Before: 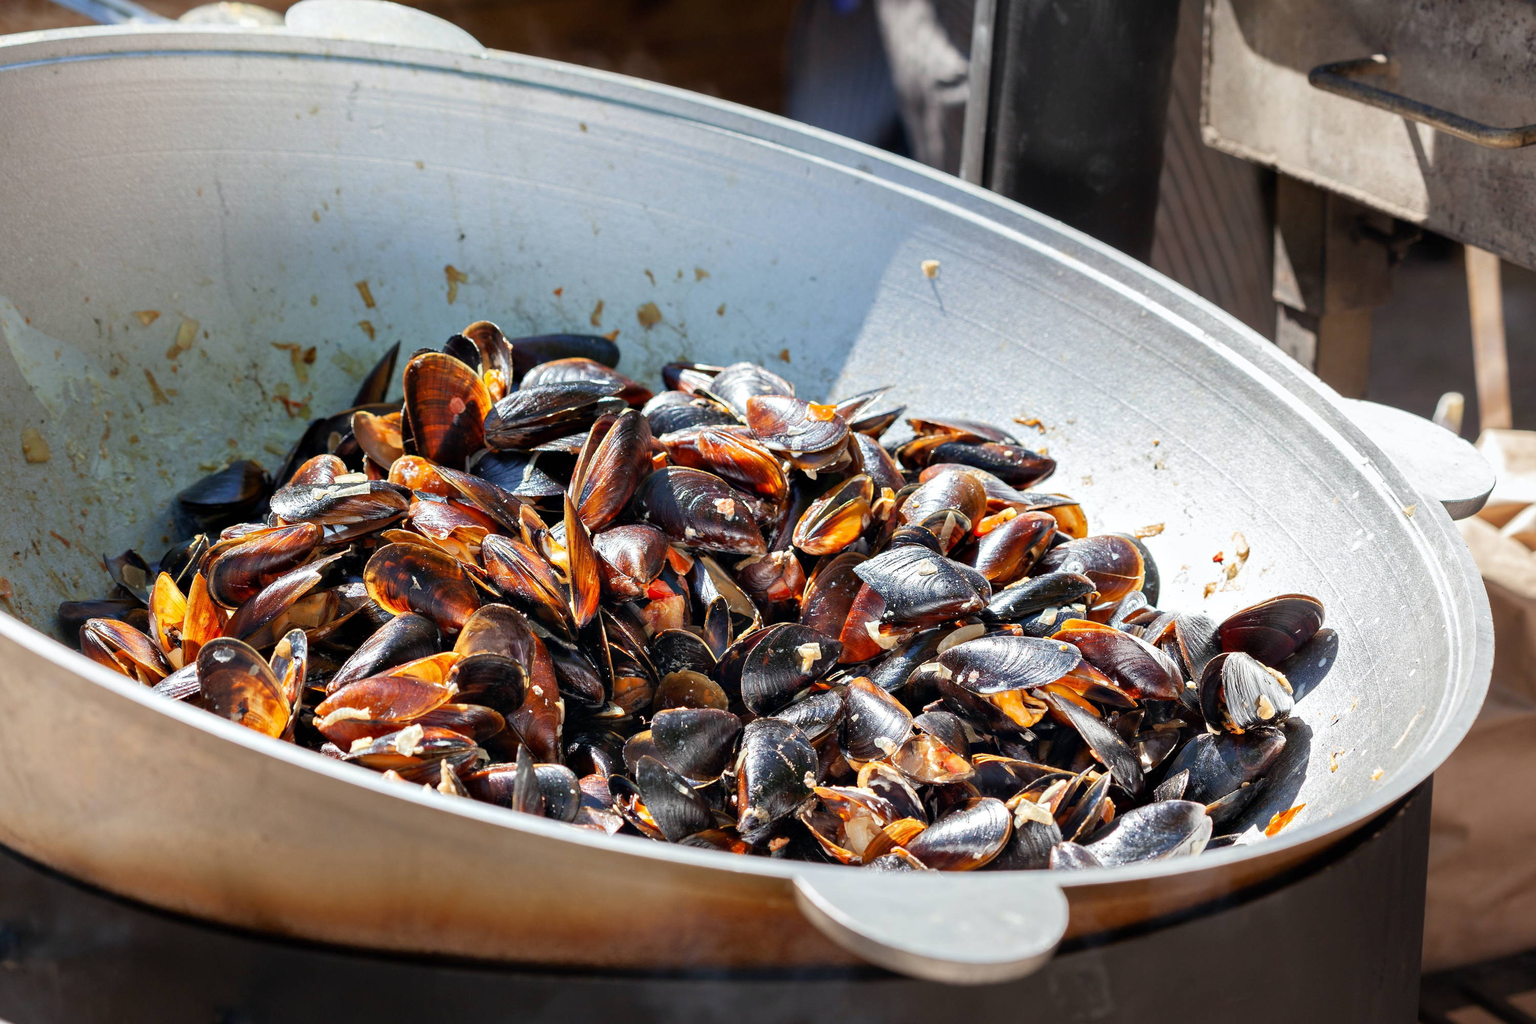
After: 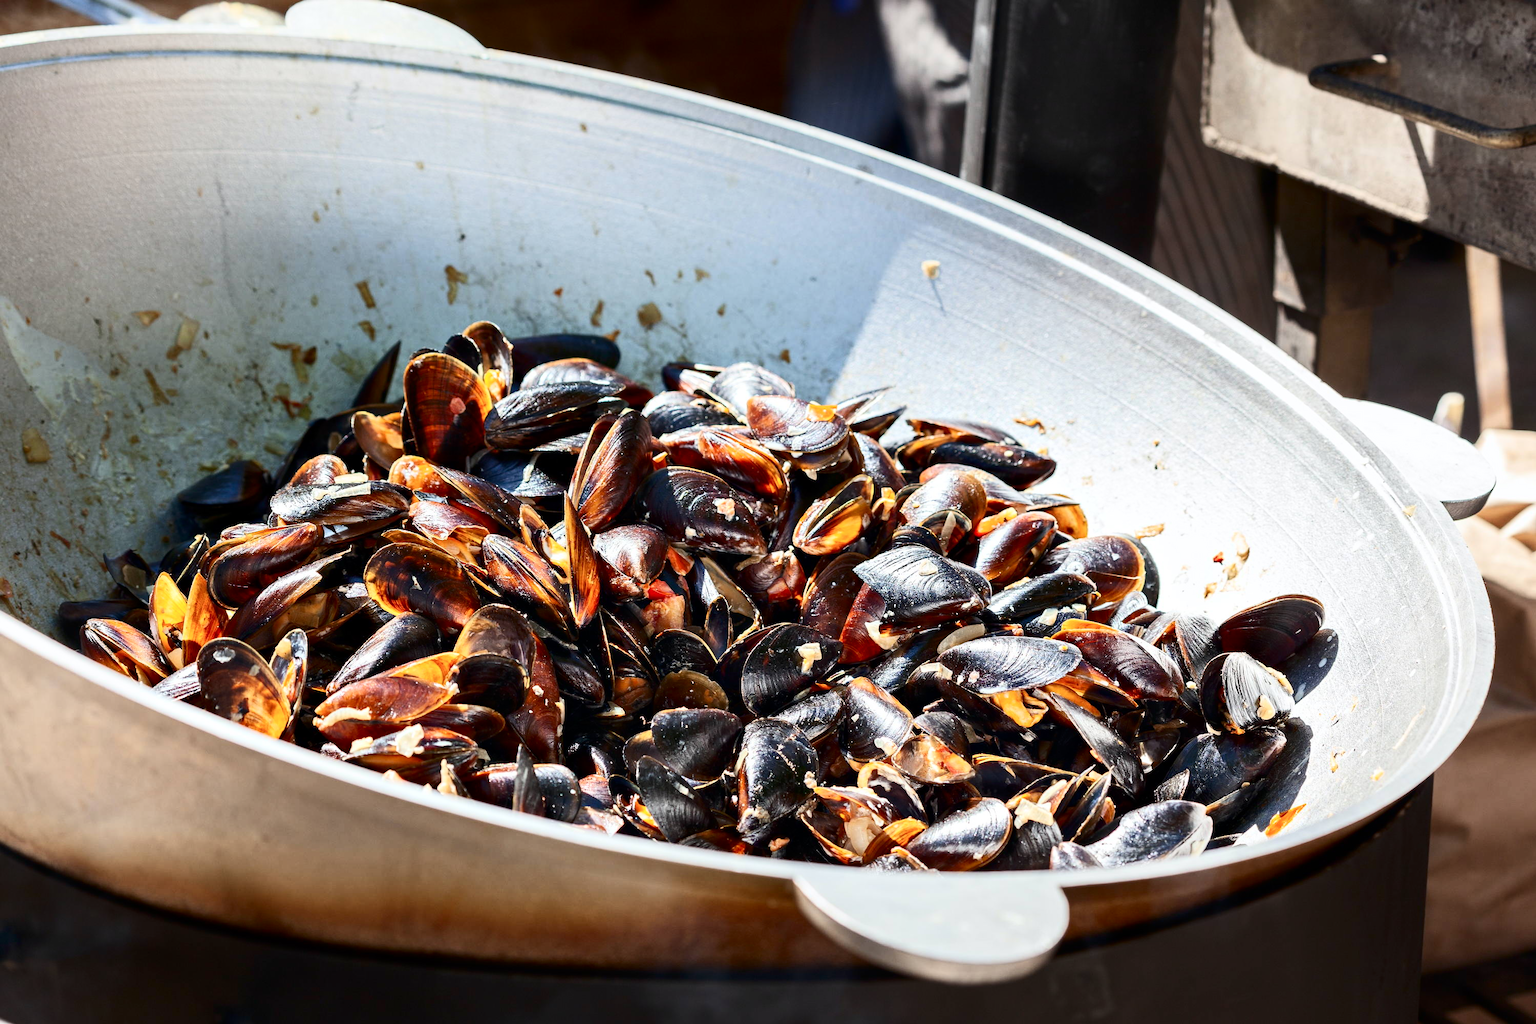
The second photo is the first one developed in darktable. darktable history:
contrast brightness saturation: contrast 0.287
